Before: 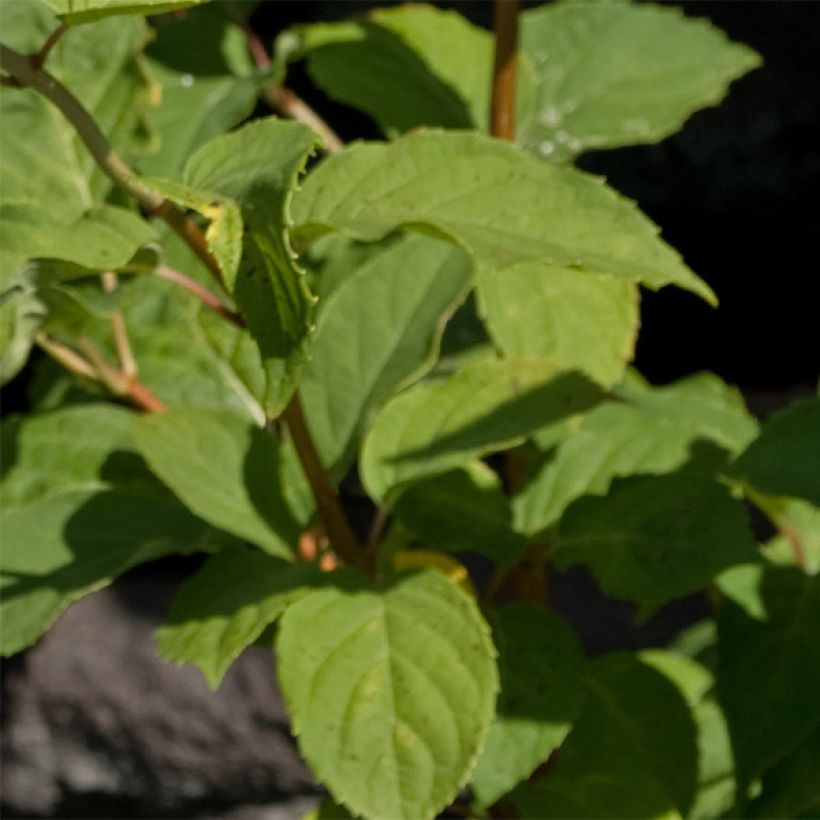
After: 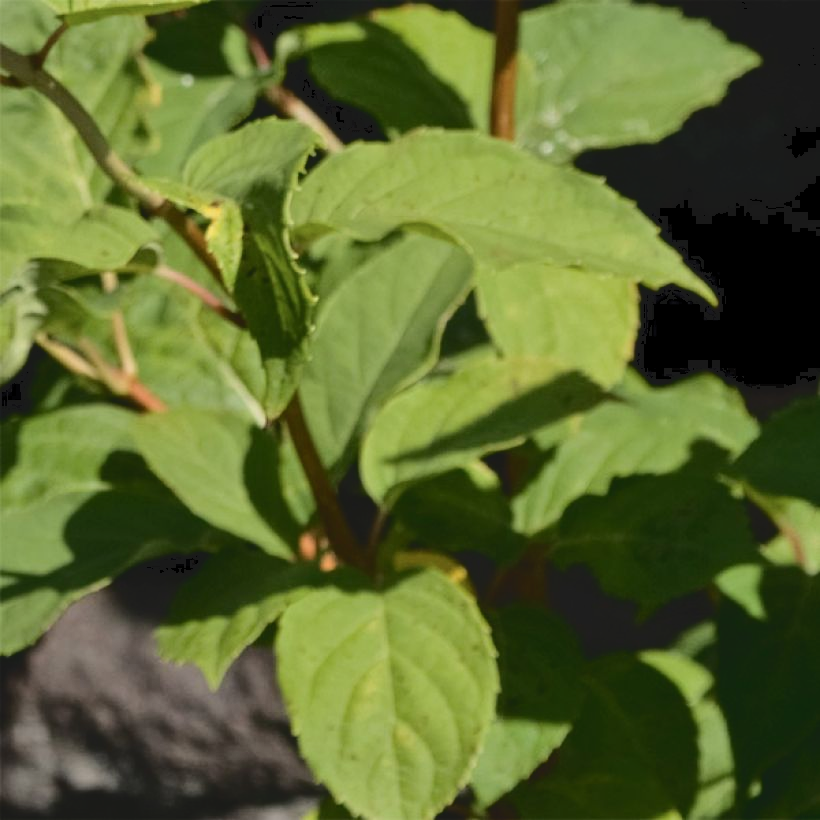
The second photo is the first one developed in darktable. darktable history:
tone curve: curves: ch0 [(0, 0) (0.003, 0.09) (0.011, 0.095) (0.025, 0.097) (0.044, 0.108) (0.069, 0.117) (0.1, 0.129) (0.136, 0.151) (0.177, 0.185) (0.224, 0.229) (0.277, 0.299) (0.335, 0.379) (0.399, 0.469) (0.468, 0.55) (0.543, 0.629) (0.623, 0.702) (0.709, 0.775) (0.801, 0.85) (0.898, 0.91) (1, 1)], color space Lab, independent channels, preserve colors none
